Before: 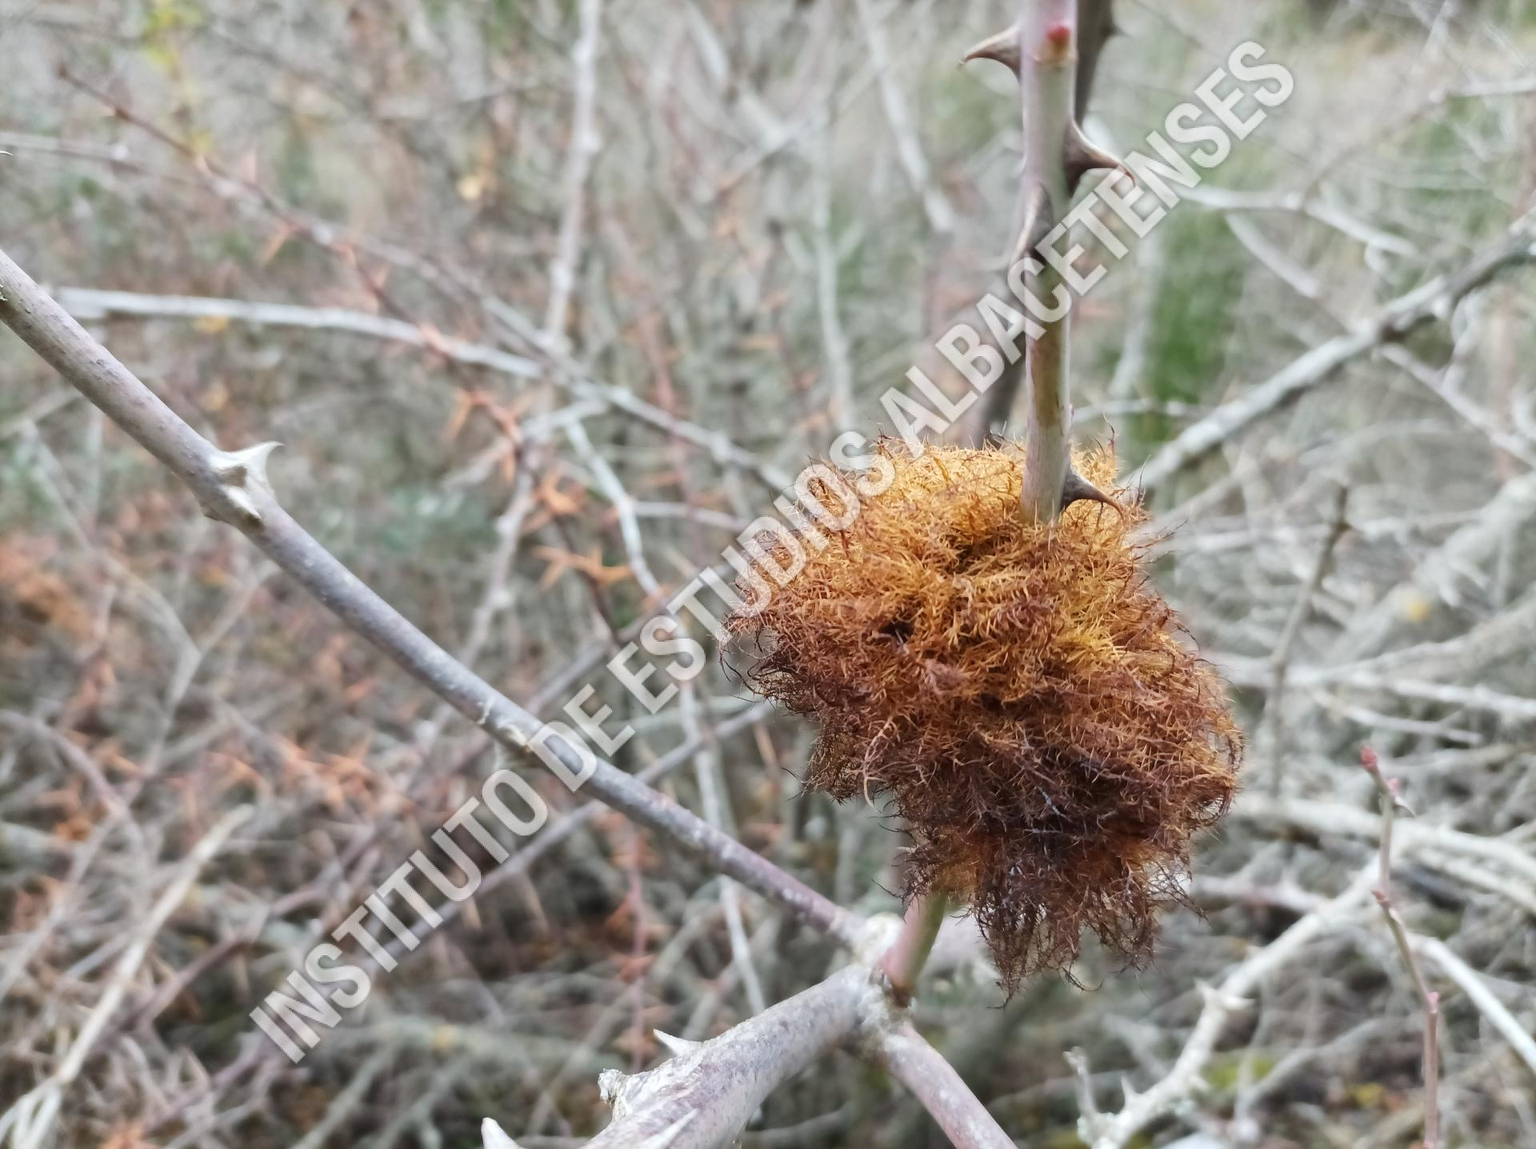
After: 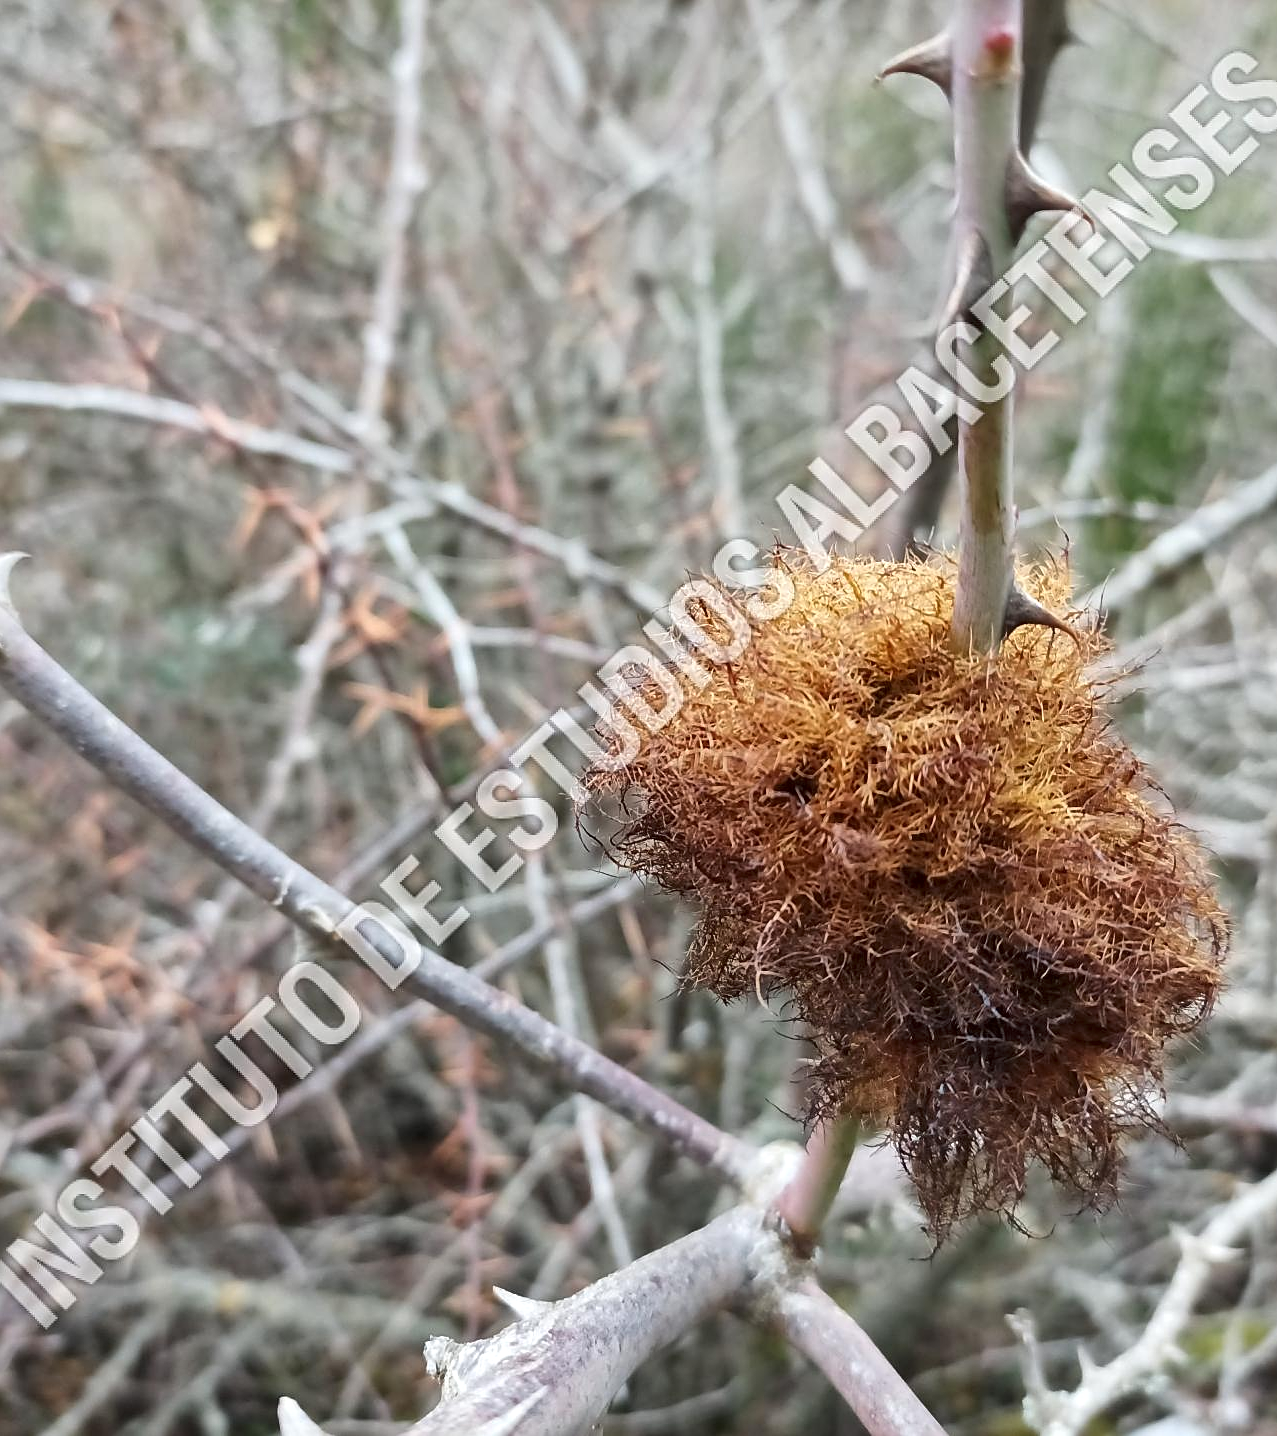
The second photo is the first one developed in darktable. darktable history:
crop: left 16.899%, right 16.556%
local contrast: mode bilateral grid, contrast 20, coarseness 50, detail 130%, midtone range 0.2
sharpen: on, module defaults
